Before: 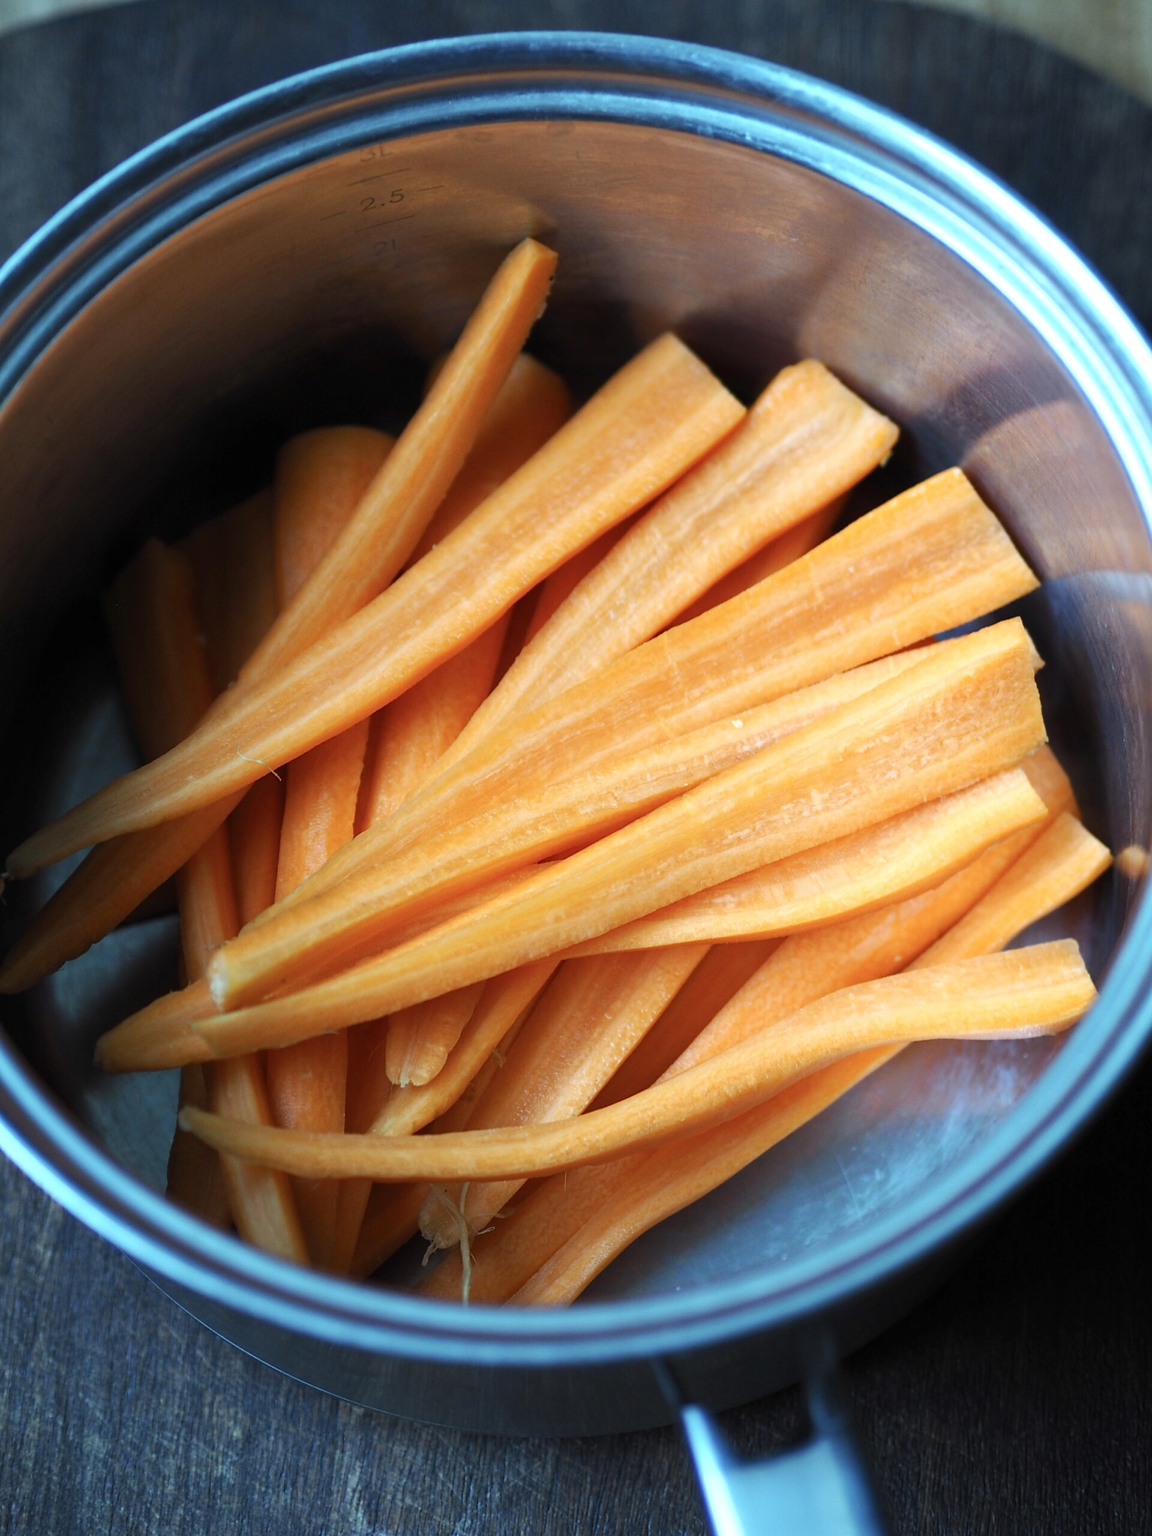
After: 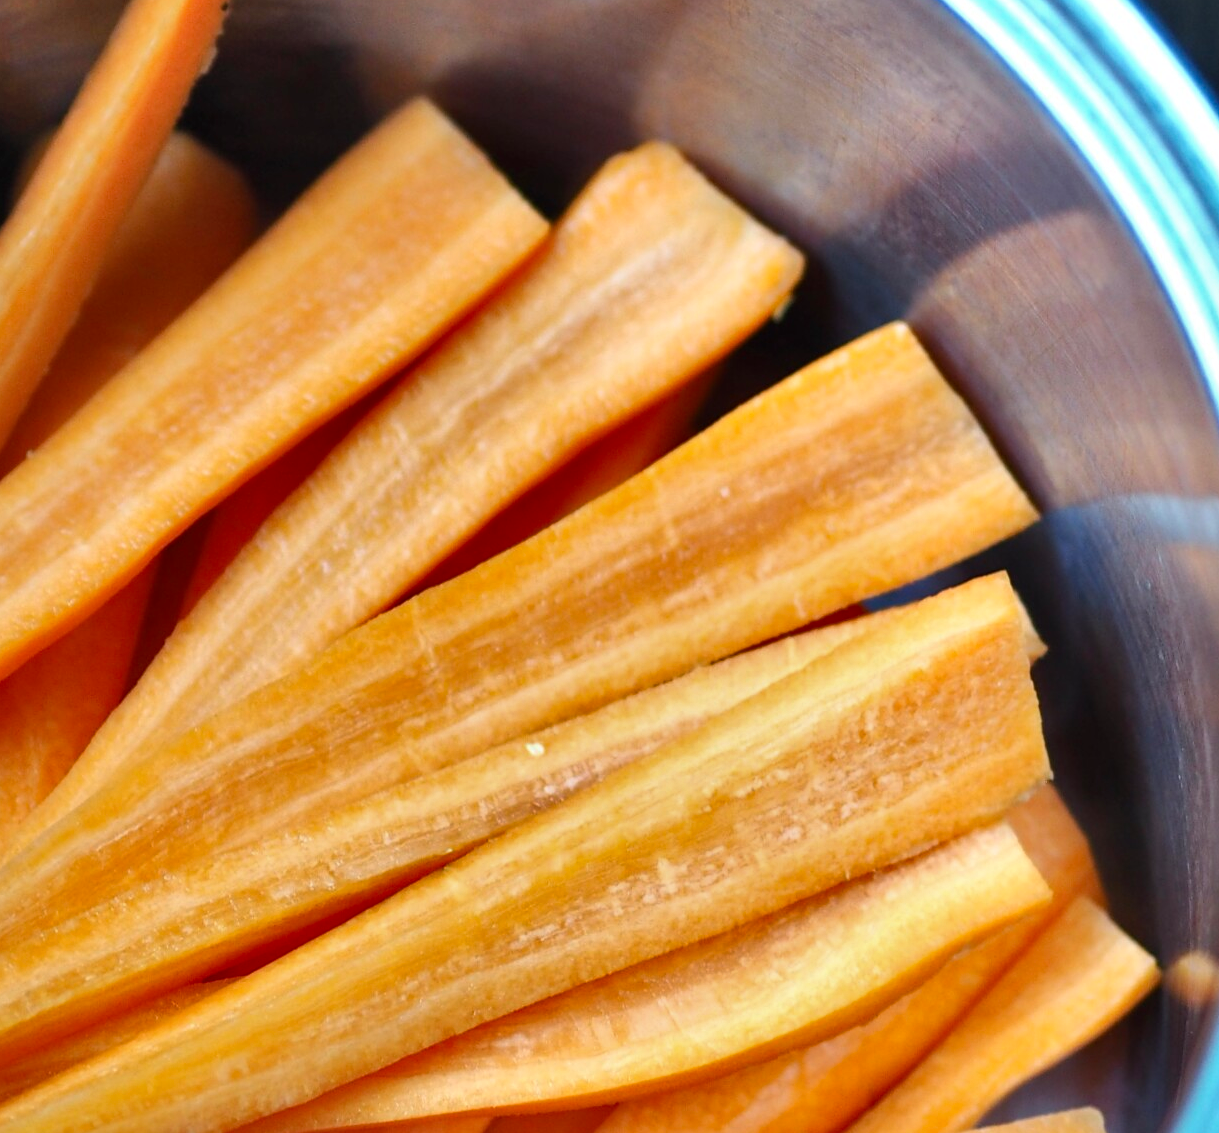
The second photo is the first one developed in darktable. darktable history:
shadows and highlights: shadows 73.91, highlights -61.06, highlights color adjustment 31.94%, soften with gaussian
exposure: exposure 0 EV, compensate exposure bias true, compensate highlight preservation false
crop: left 36.176%, top 17.865%, right 0.318%, bottom 37.865%
